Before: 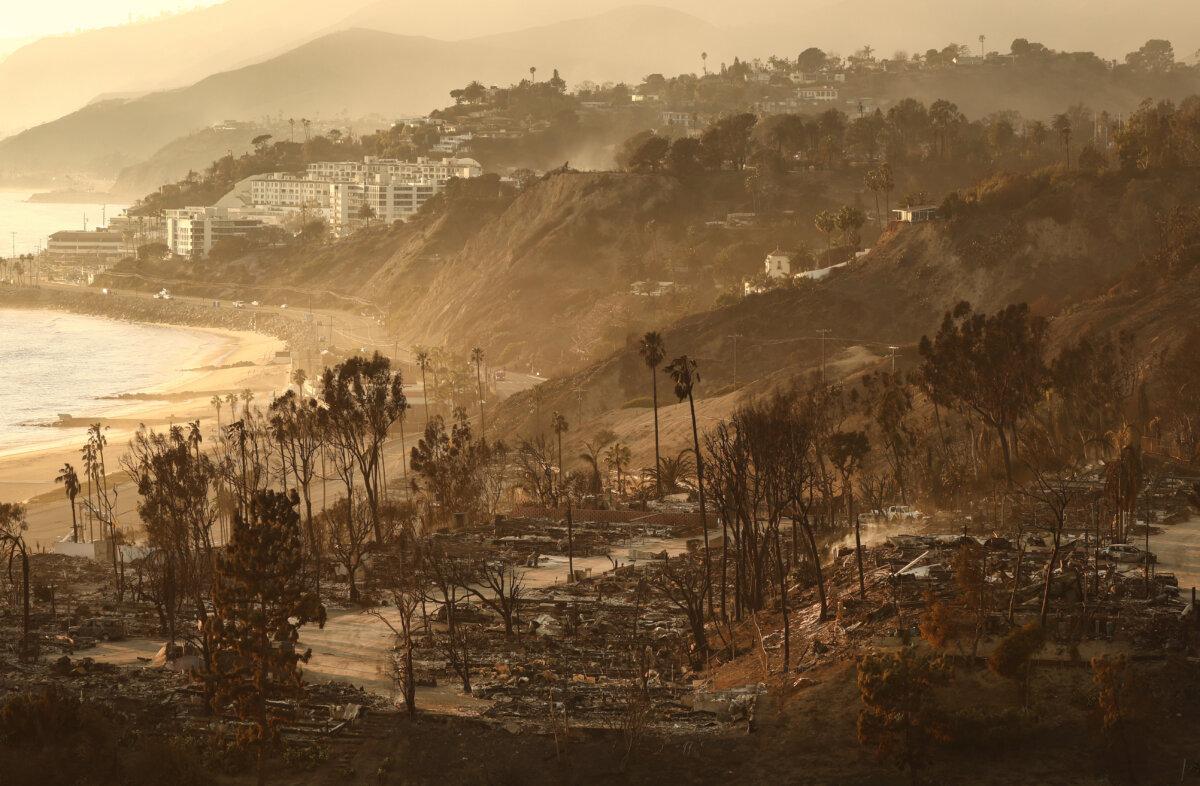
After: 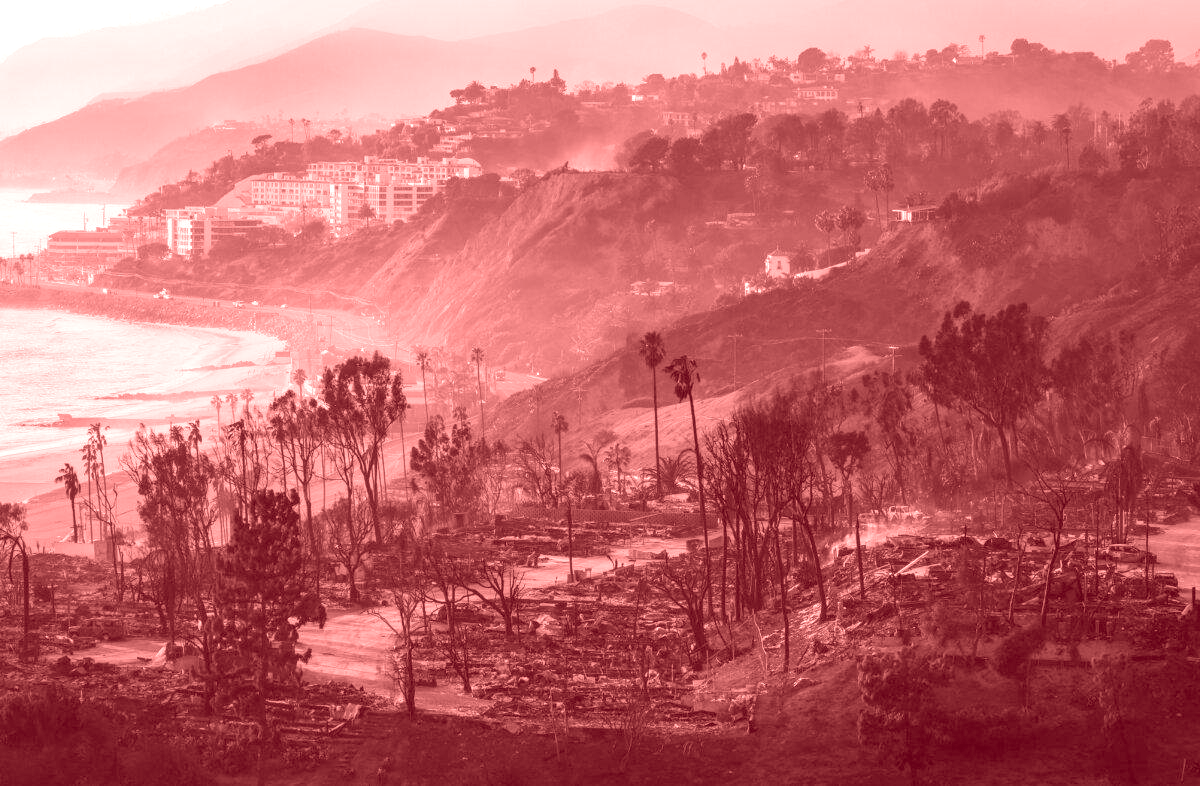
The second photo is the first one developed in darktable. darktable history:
local contrast: on, module defaults
colorize: saturation 60%, source mix 100%
